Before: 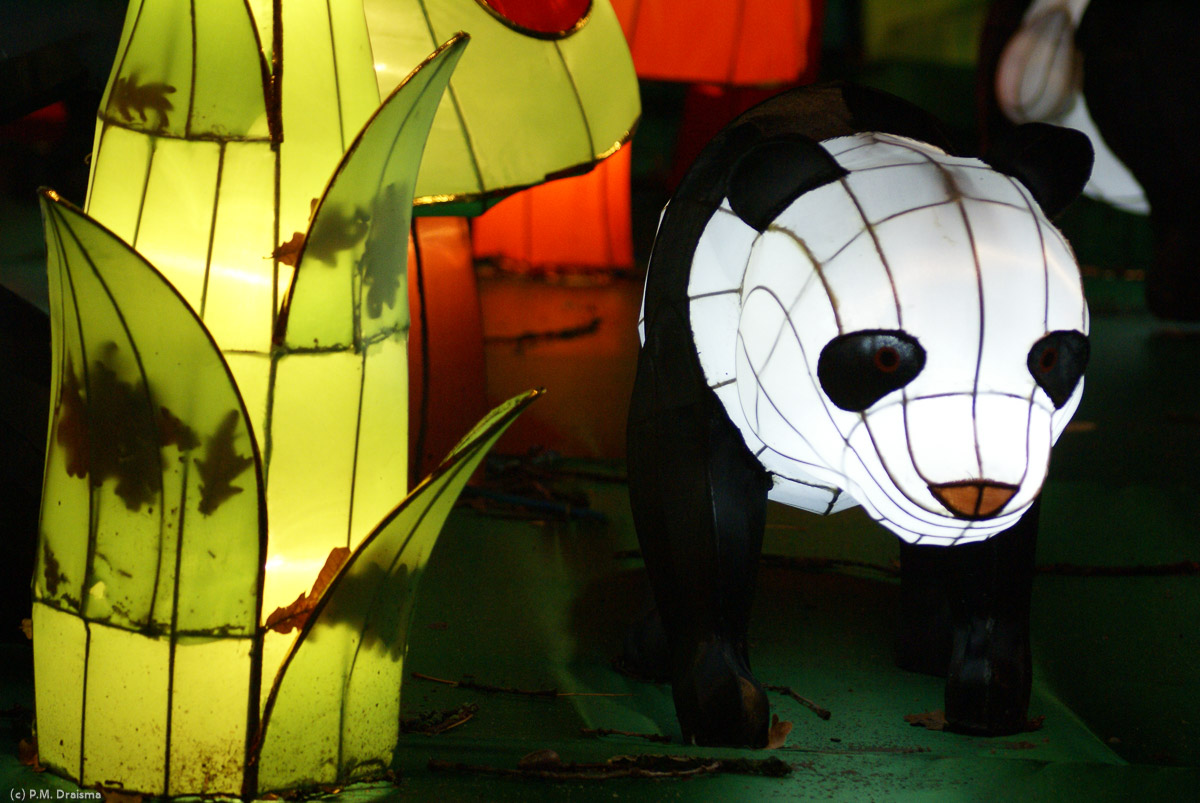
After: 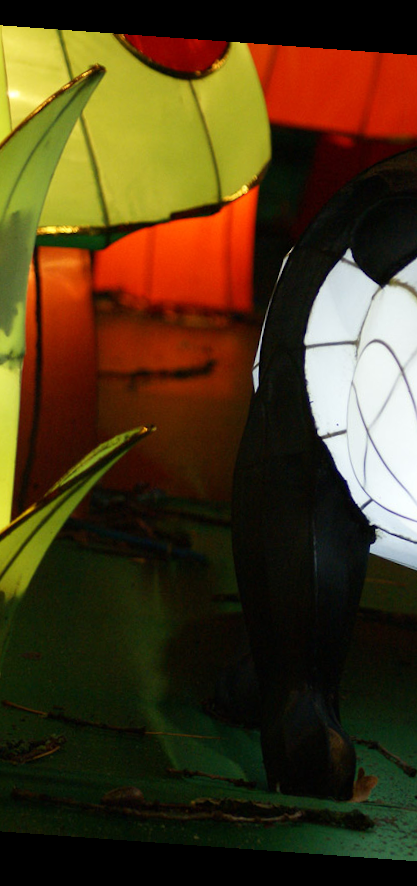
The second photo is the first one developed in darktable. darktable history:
rotate and perspective: rotation 4.1°, automatic cropping off
crop: left 33.36%, right 33.36%
